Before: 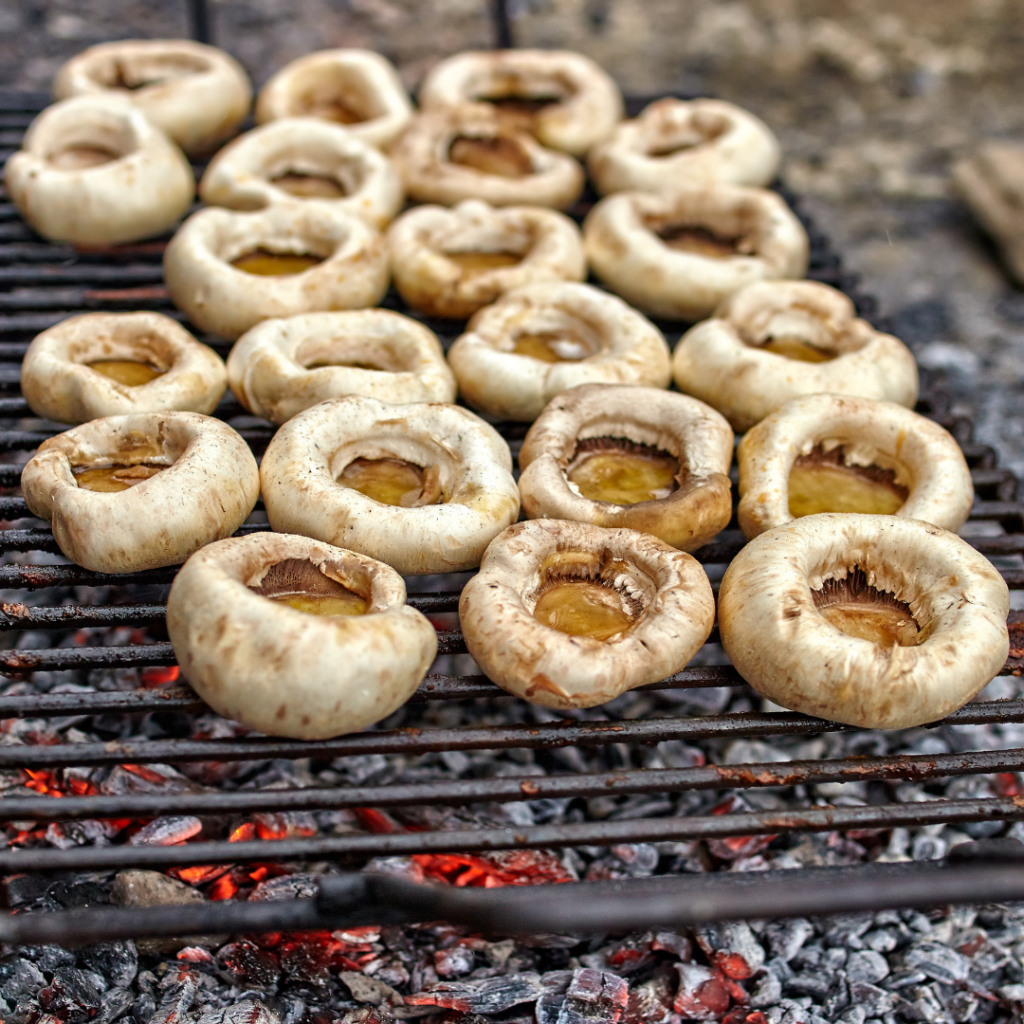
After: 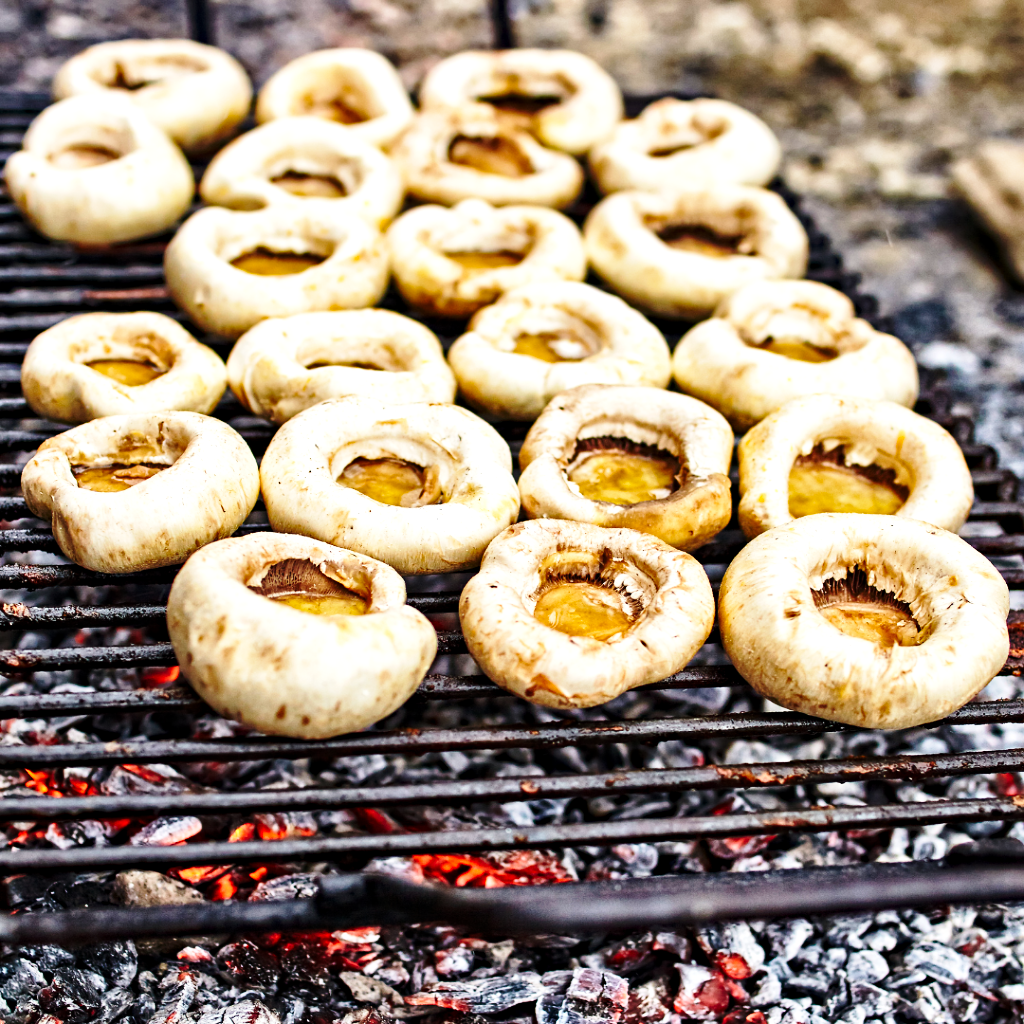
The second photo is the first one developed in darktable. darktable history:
tone equalizer: -8 EV -0.75 EV, -7 EV -0.7 EV, -6 EV -0.6 EV, -5 EV -0.4 EV, -3 EV 0.4 EV, -2 EV 0.6 EV, -1 EV 0.7 EV, +0 EV 0.75 EV, edges refinement/feathering 500, mask exposure compensation -1.57 EV, preserve details no
base curve: curves: ch0 [(0, 0) (0.028, 0.03) (0.121, 0.232) (0.46, 0.748) (0.859, 0.968) (1, 1)], preserve colors none
haze removal: strength 0.29, distance 0.25, compatibility mode true, adaptive false
